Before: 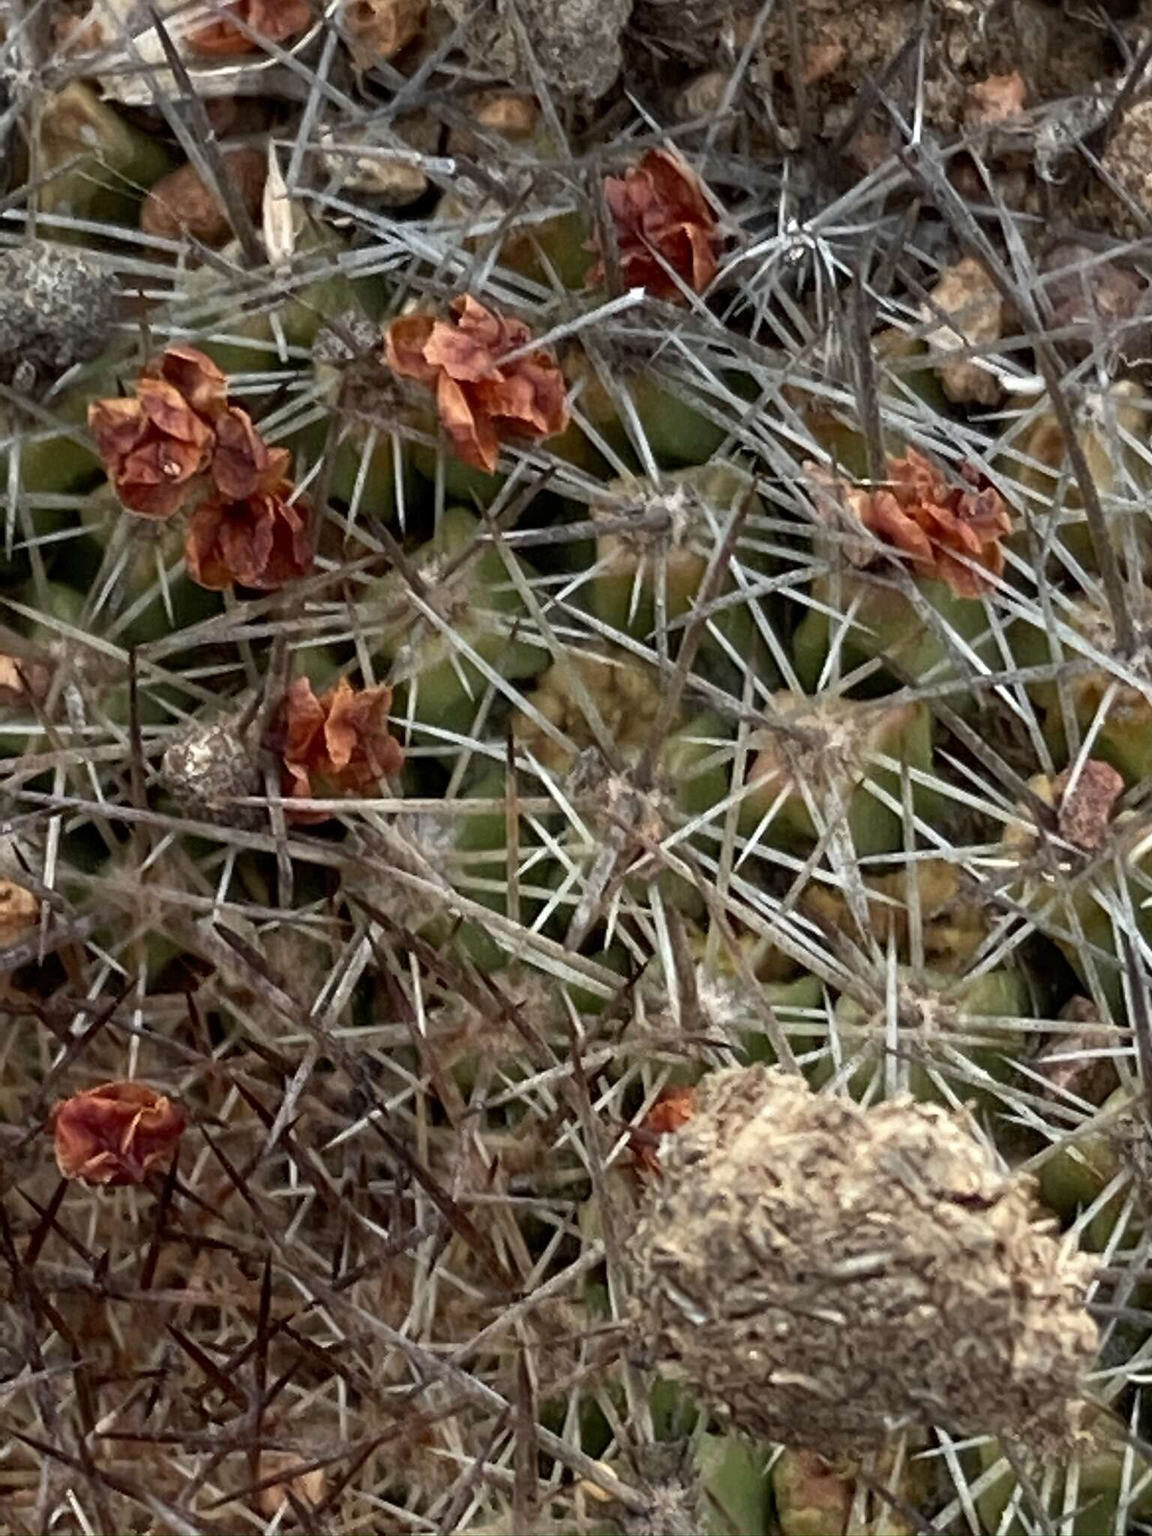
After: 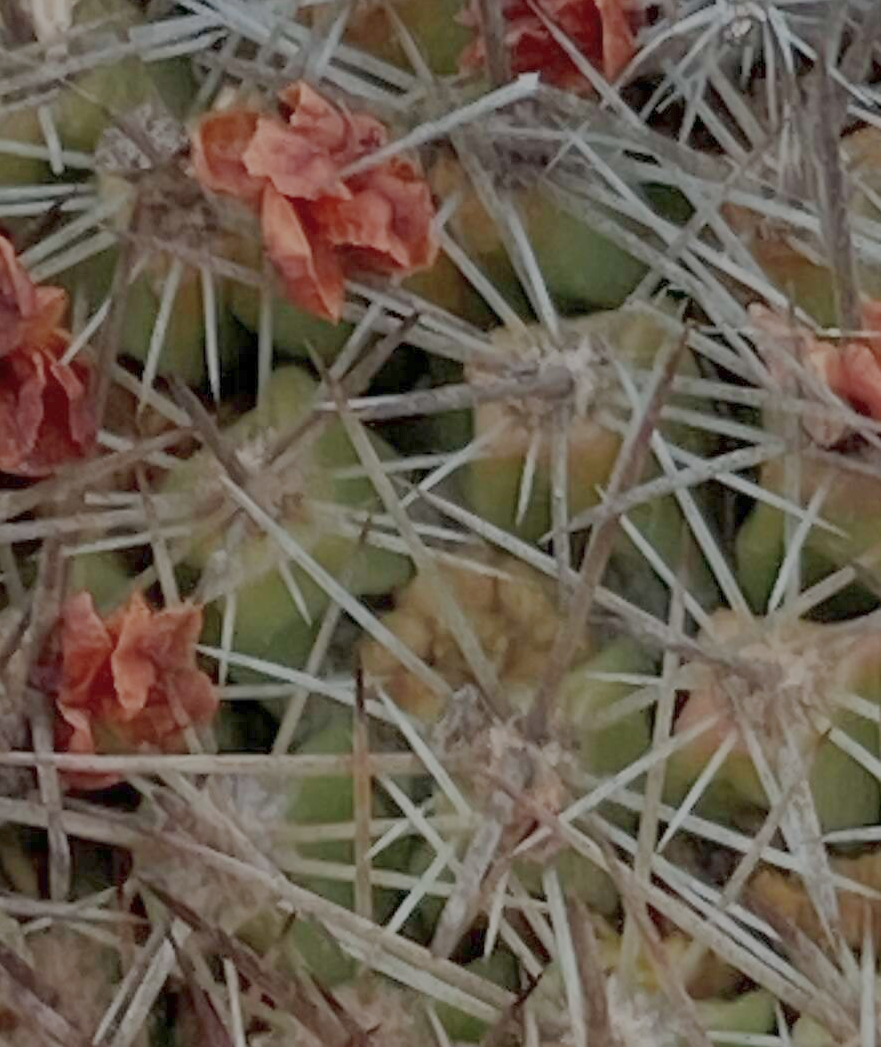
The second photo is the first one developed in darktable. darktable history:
crop: left 20.923%, top 15.137%, right 21.686%, bottom 33.735%
filmic rgb: black relative exposure -15.99 EV, white relative exposure 7.94 EV, threshold 5.96 EV, hardness 4.18, latitude 49.11%, contrast 0.507, enable highlight reconstruction true
